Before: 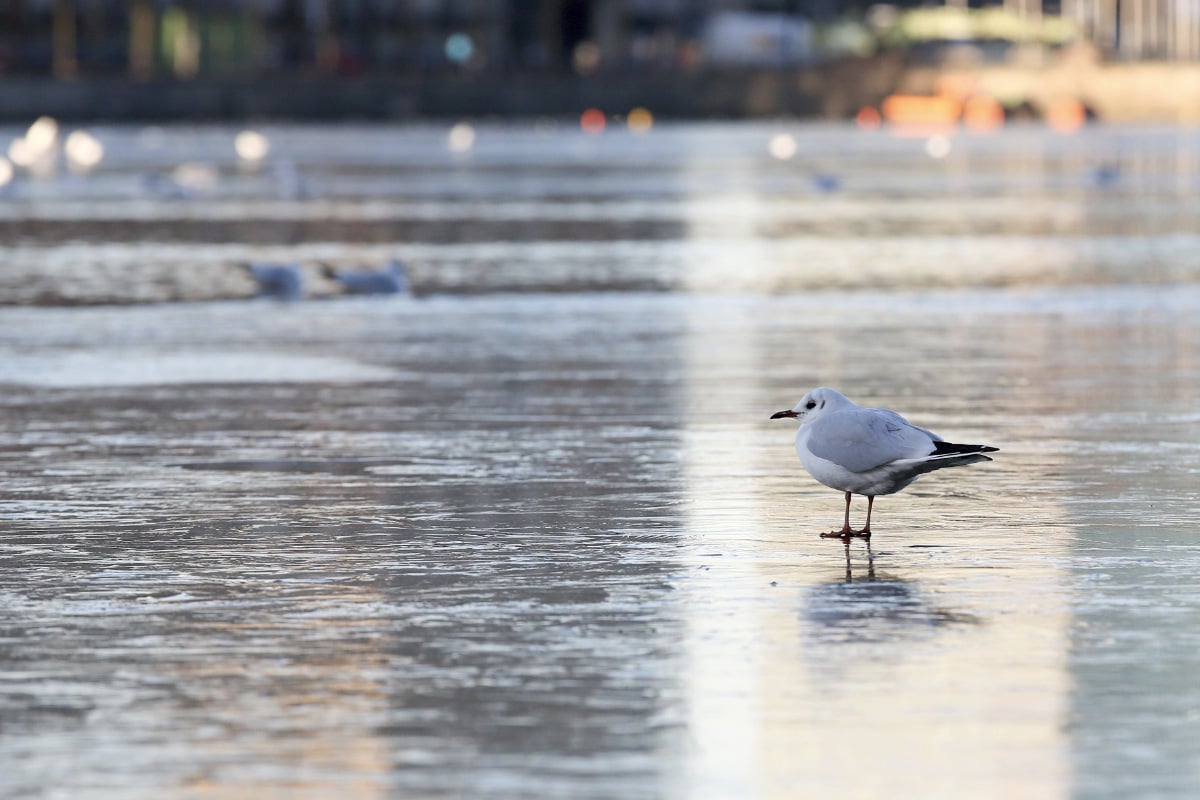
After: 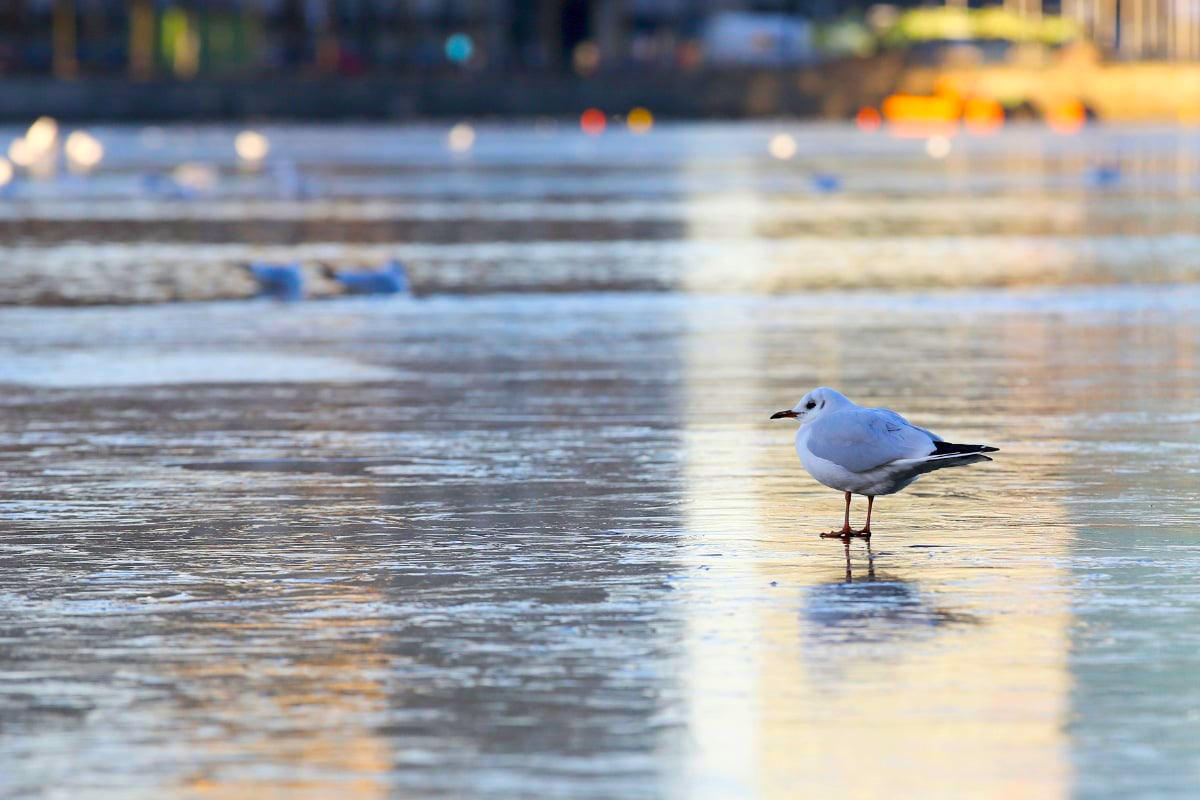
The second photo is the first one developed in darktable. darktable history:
color balance rgb: linear chroma grading › shadows 17.632%, linear chroma grading › highlights 62.046%, linear chroma grading › global chroma 49.986%, perceptual saturation grading › global saturation -0.146%
